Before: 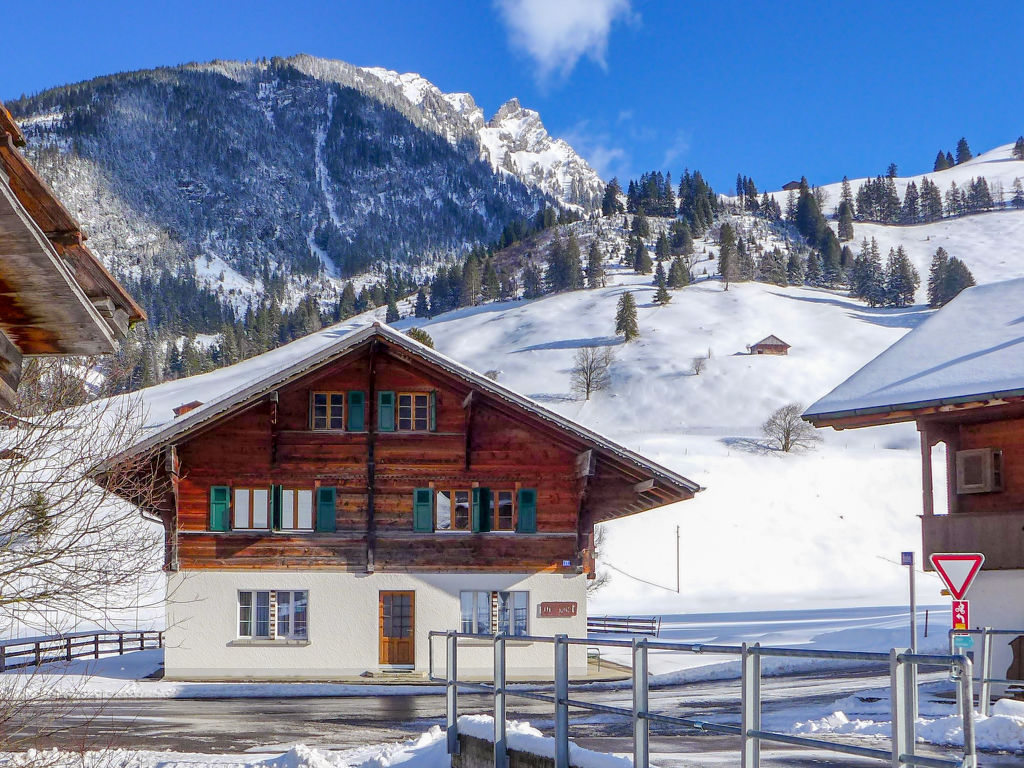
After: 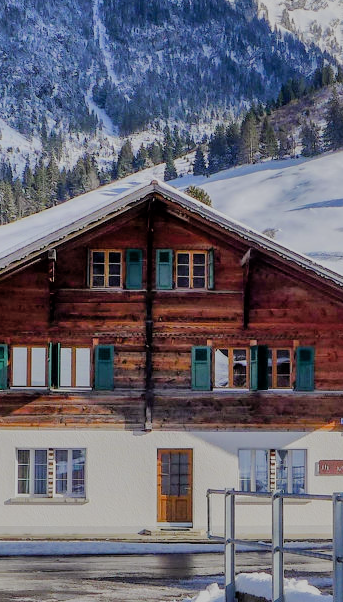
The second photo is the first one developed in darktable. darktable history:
shadows and highlights: radius 123.98, shadows 100, white point adjustment -3, highlights -100, highlights color adjustment 89.84%, soften with gaussian
filmic rgb: black relative exposure -6.82 EV, white relative exposure 5.89 EV, hardness 2.71
crop and rotate: left 21.77%, top 18.528%, right 44.676%, bottom 2.997%
